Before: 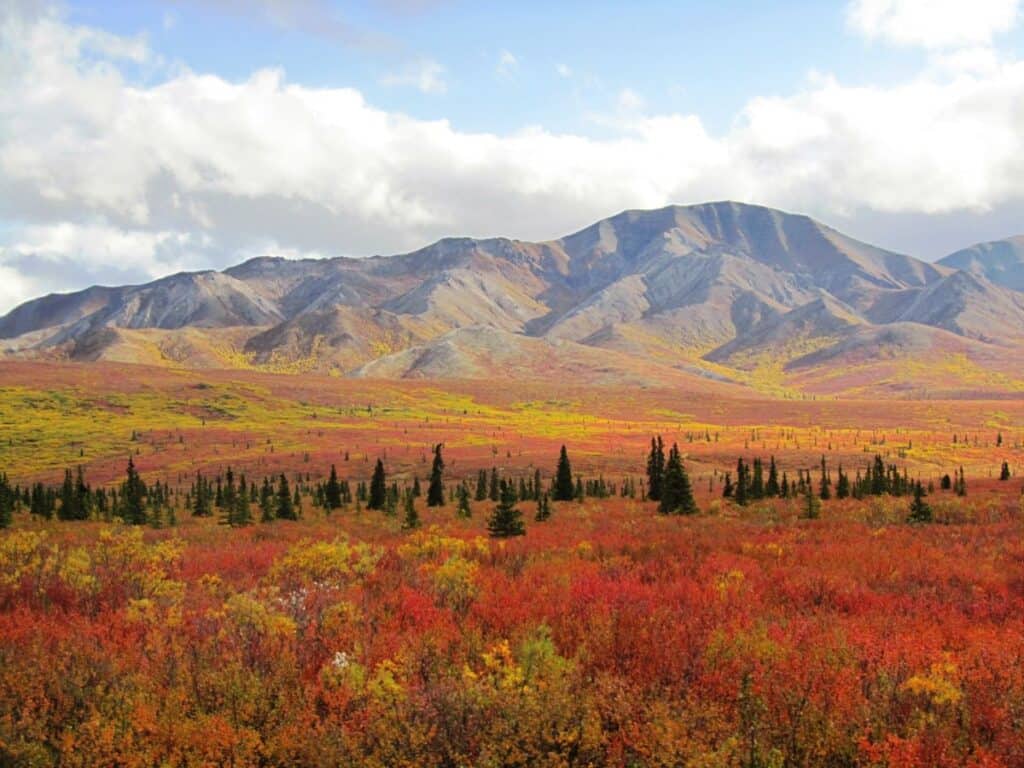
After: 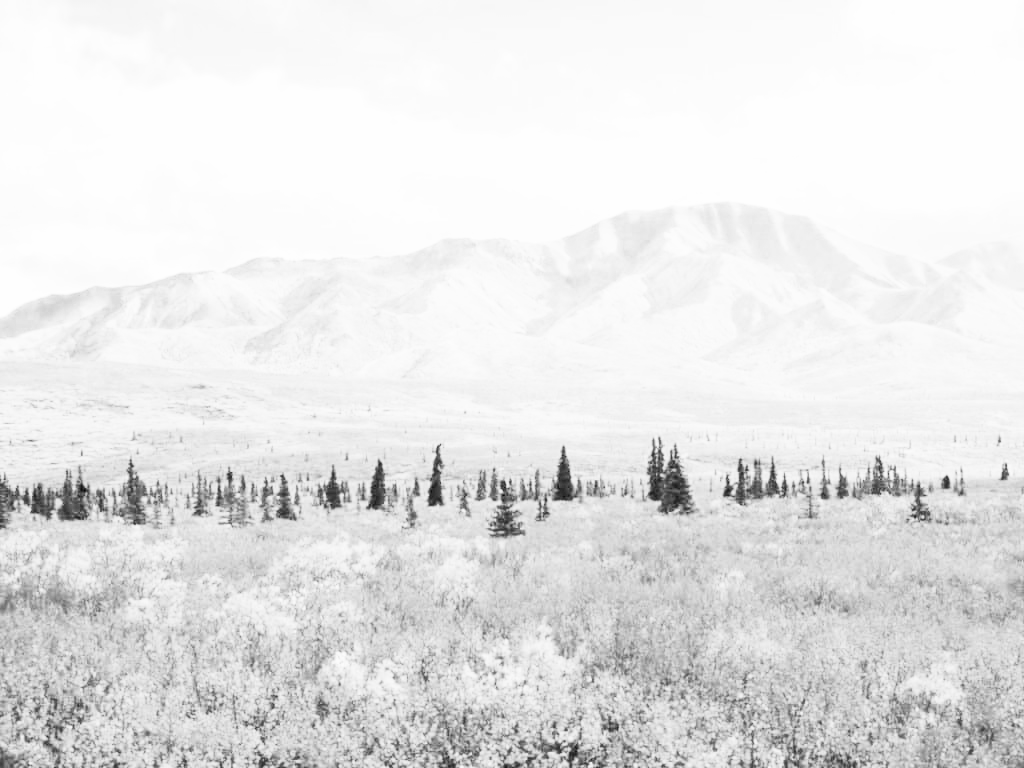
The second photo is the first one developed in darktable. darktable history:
filmic rgb: middle gray luminance 3.44%, black relative exposure -5.92 EV, white relative exposure 6.33 EV, threshold 6 EV, dynamic range scaling 22.4%, target black luminance 0%, hardness 2.33, latitude 45.85%, contrast 0.78, highlights saturation mix 100%, shadows ↔ highlights balance 0.033%, add noise in highlights 0, preserve chrominance max RGB, color science v3 (2019), use custom middle-gray values true, iterations of high-quality reconstruction 0, contrast in highlights soft, enable highlight reconstruction true
contrast brightness saturation: contrast 0.53, brightness 0.47, saturation -1
